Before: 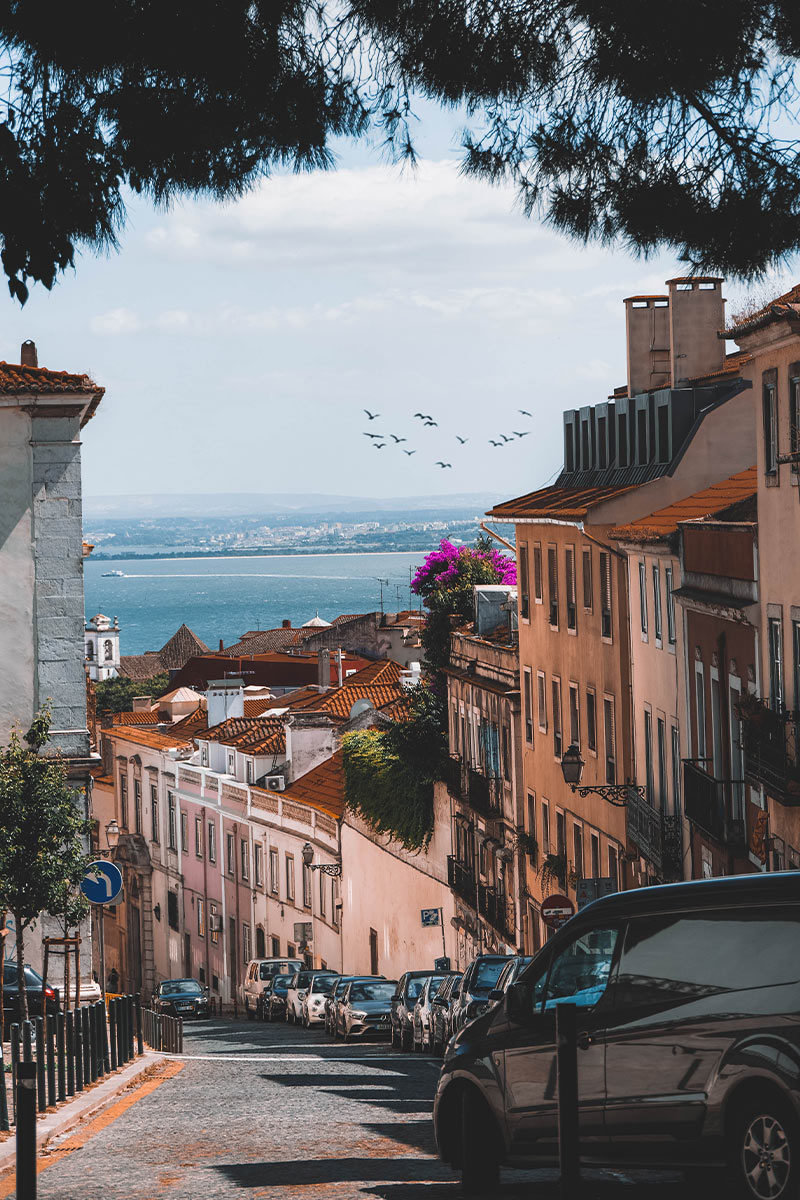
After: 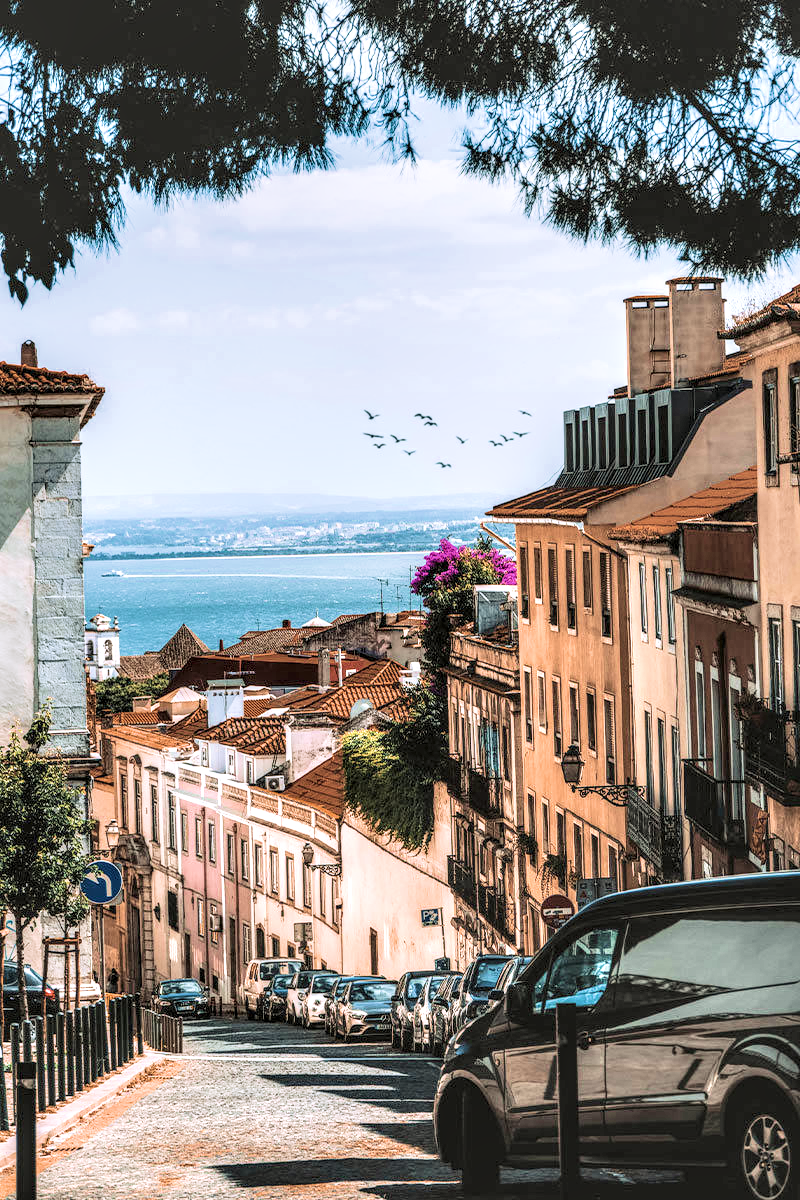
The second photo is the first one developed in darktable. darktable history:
filmic rgb: black relative exposure -7.65 EV, white relative exposure 4.56 EV, hardness 3.61, color science v6 (2022)
contrast brightness saturation: contrast 0.06, brightness -0.01, saturation -0.23
rgb curve: curves: ch2 [(0, 0) (0.567, 0.512) (1, 1)], mode RGB, independent channels
exposure: black level correction 0.001, exposure 1.398 EV, compensate exposure bias true, compensate highlight preservation false
local contrast: highlights 19%, detail 186%
velvia: strength 45%
